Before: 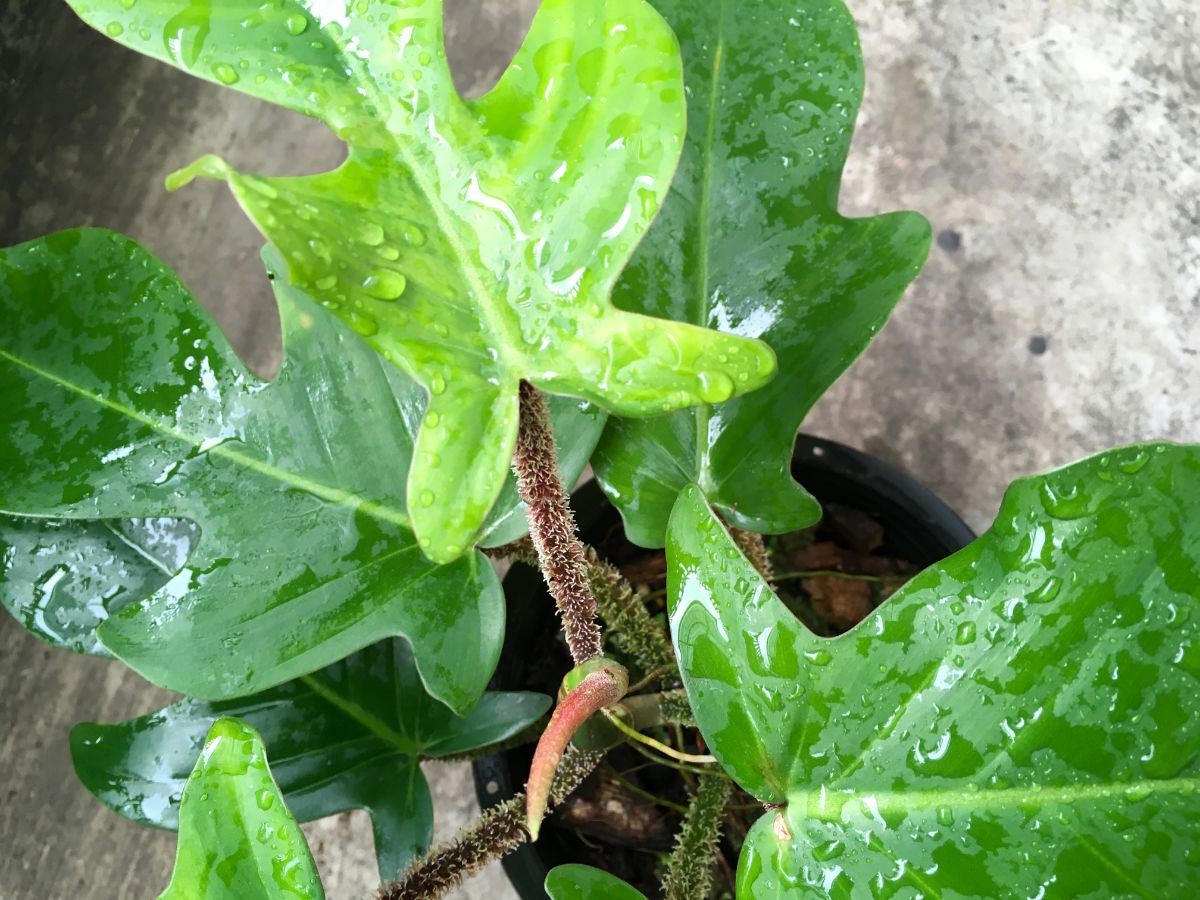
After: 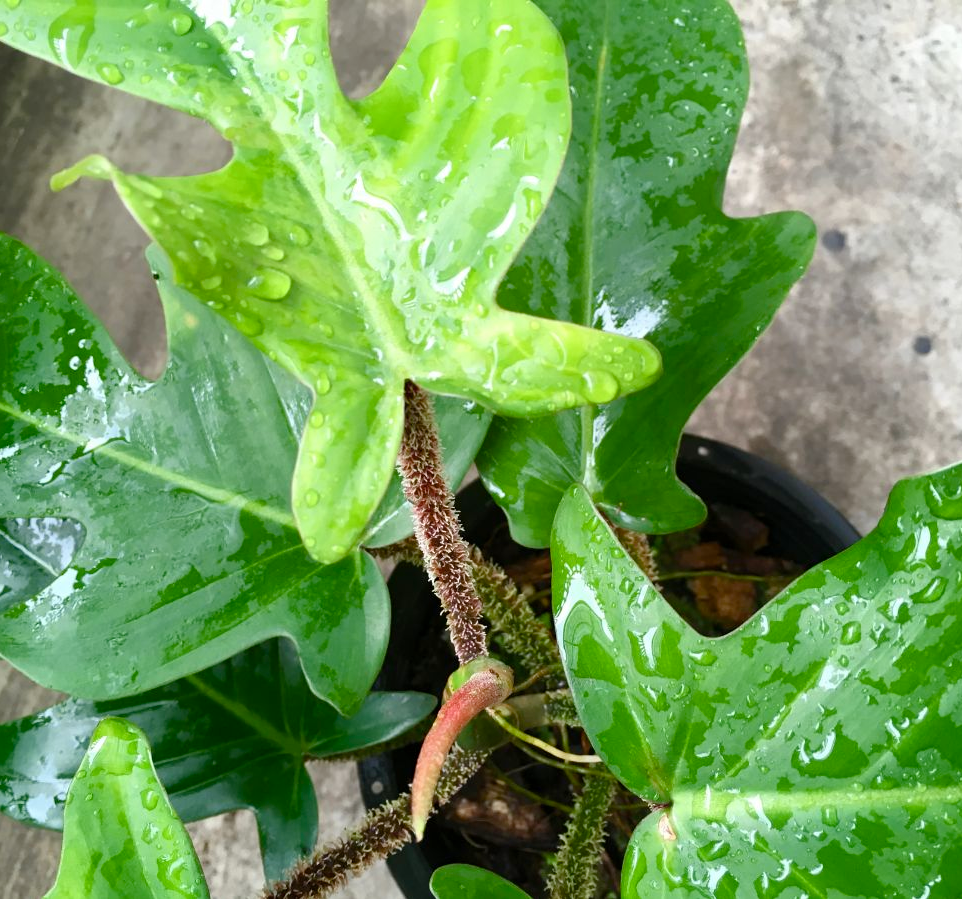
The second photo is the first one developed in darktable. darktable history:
color balance rgb: perceptual saturation grading › global saturation 20%, perceptual saturation grading › highlights -25%, perceptual saturation grading › shadows 25%
crop and rotate: left 9.597%, right 10.195%
